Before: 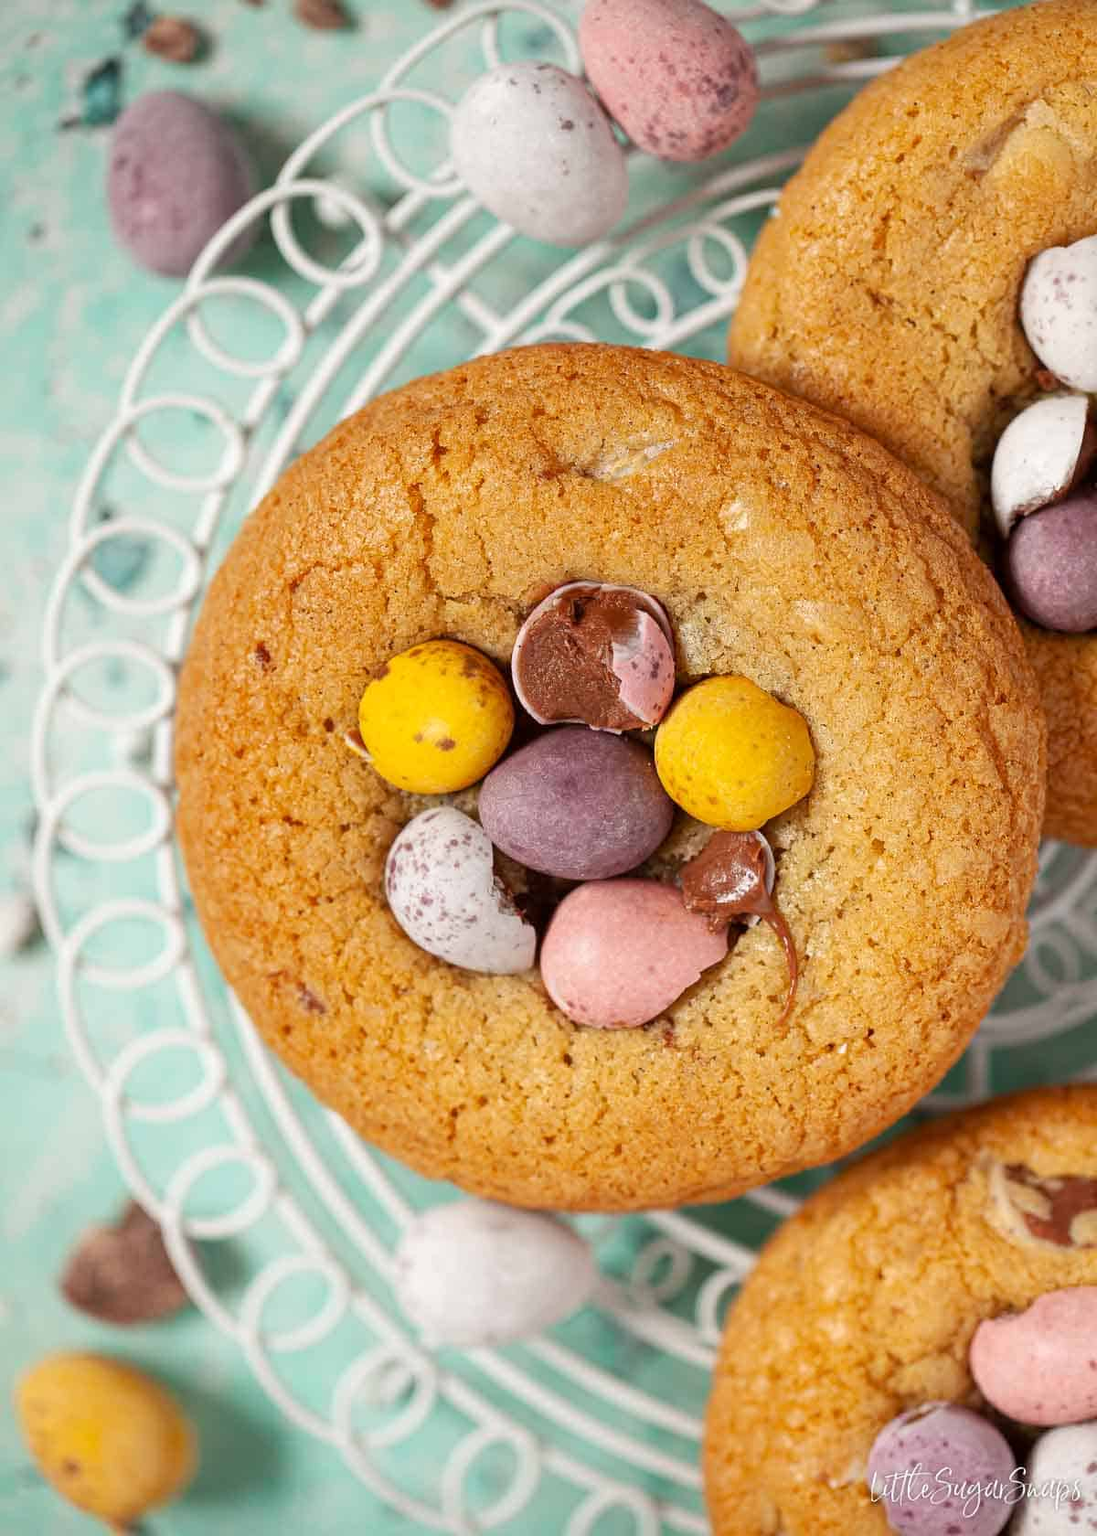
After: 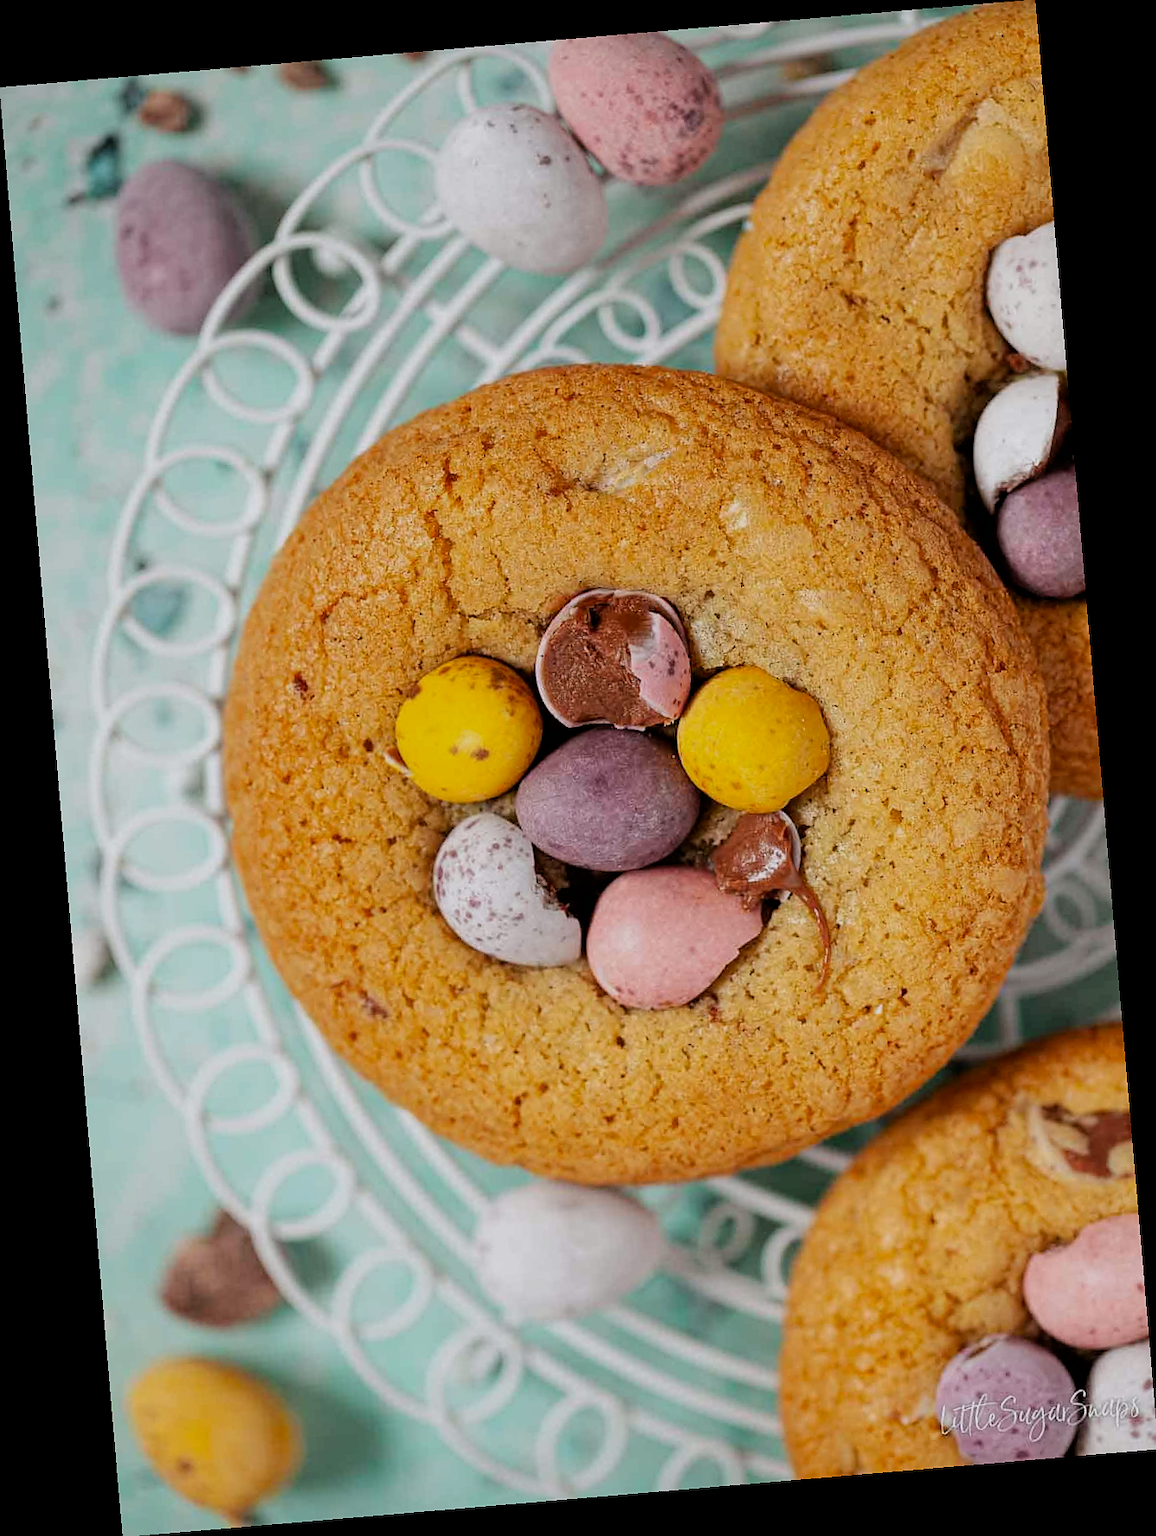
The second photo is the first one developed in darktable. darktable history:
sharpen: radius 1, threshold 1
tone equalizer: -8 EV 0.25 EV, -7 EV 0.417 EV, -6 EV 0.417 EV, -5 EV 0.25 EV, -3 EV -0.25 EV, -2 EV -0.417 EV, -1 EV -0.417 EV, +0 EV -0.25 EV, edges refinement/feathering 500, mask exposure compensation -1.57 EV, preserve details guided filter
rotate and perspective: rotation -4.86°, automatic cropping off
white balance: red 0.98, blue 1.034
filmic rgb: black relative exposure -5 EV, white relative exposure 3.2 EV, hardness 3.42, contrast 1.2, highlights saturation mix -50%
color zones: curves: ch1 [(0, 0.523) (0.143, 0.545) (0.286, 0.52) (0.429, 0.506) (0.571, 0.503) (0.714, 0.503) (0.857, 0.508) (1, 0.523)]
